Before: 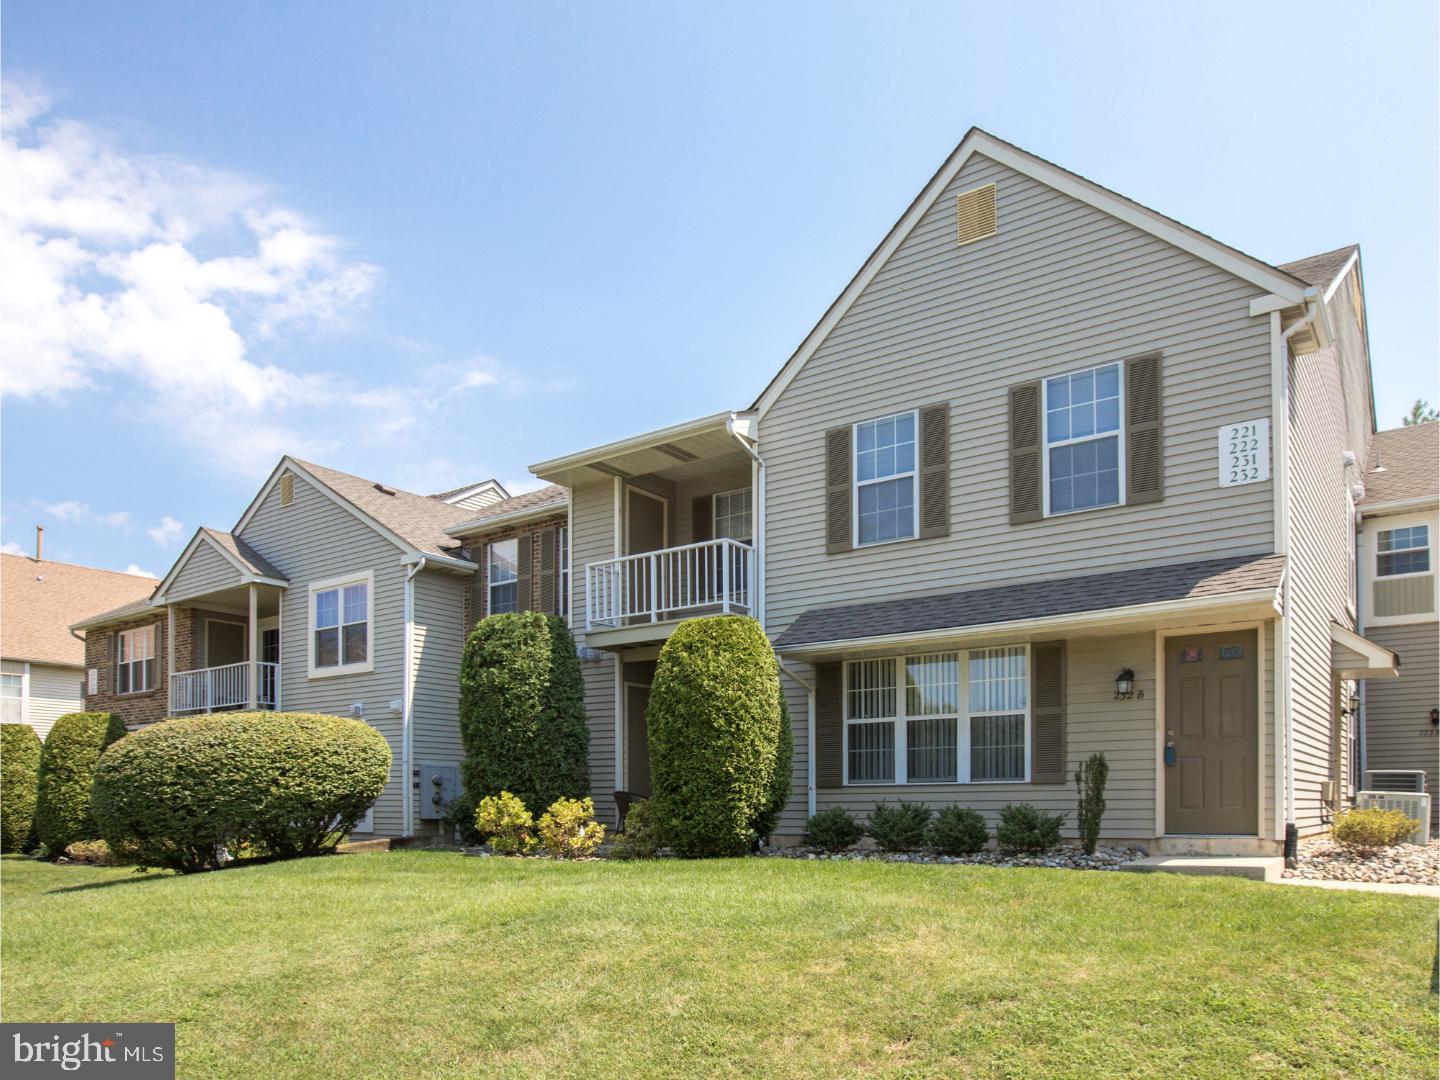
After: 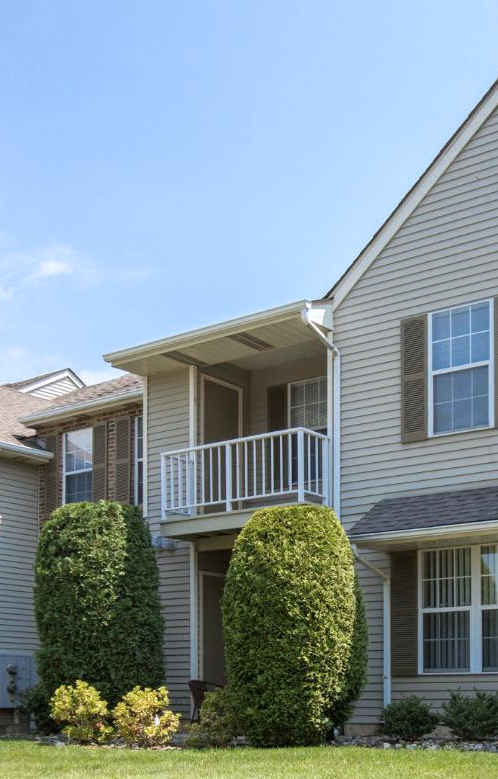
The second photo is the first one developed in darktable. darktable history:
color correction: highlights a* -0.136, highlights b* -5.32, shadows a* -0.139, shadows b* -0.077
crop and rotate: left 29.534%, top 10.314%, right 35.871%, bottom 17.48%
tone equalizer: on, module defaults
